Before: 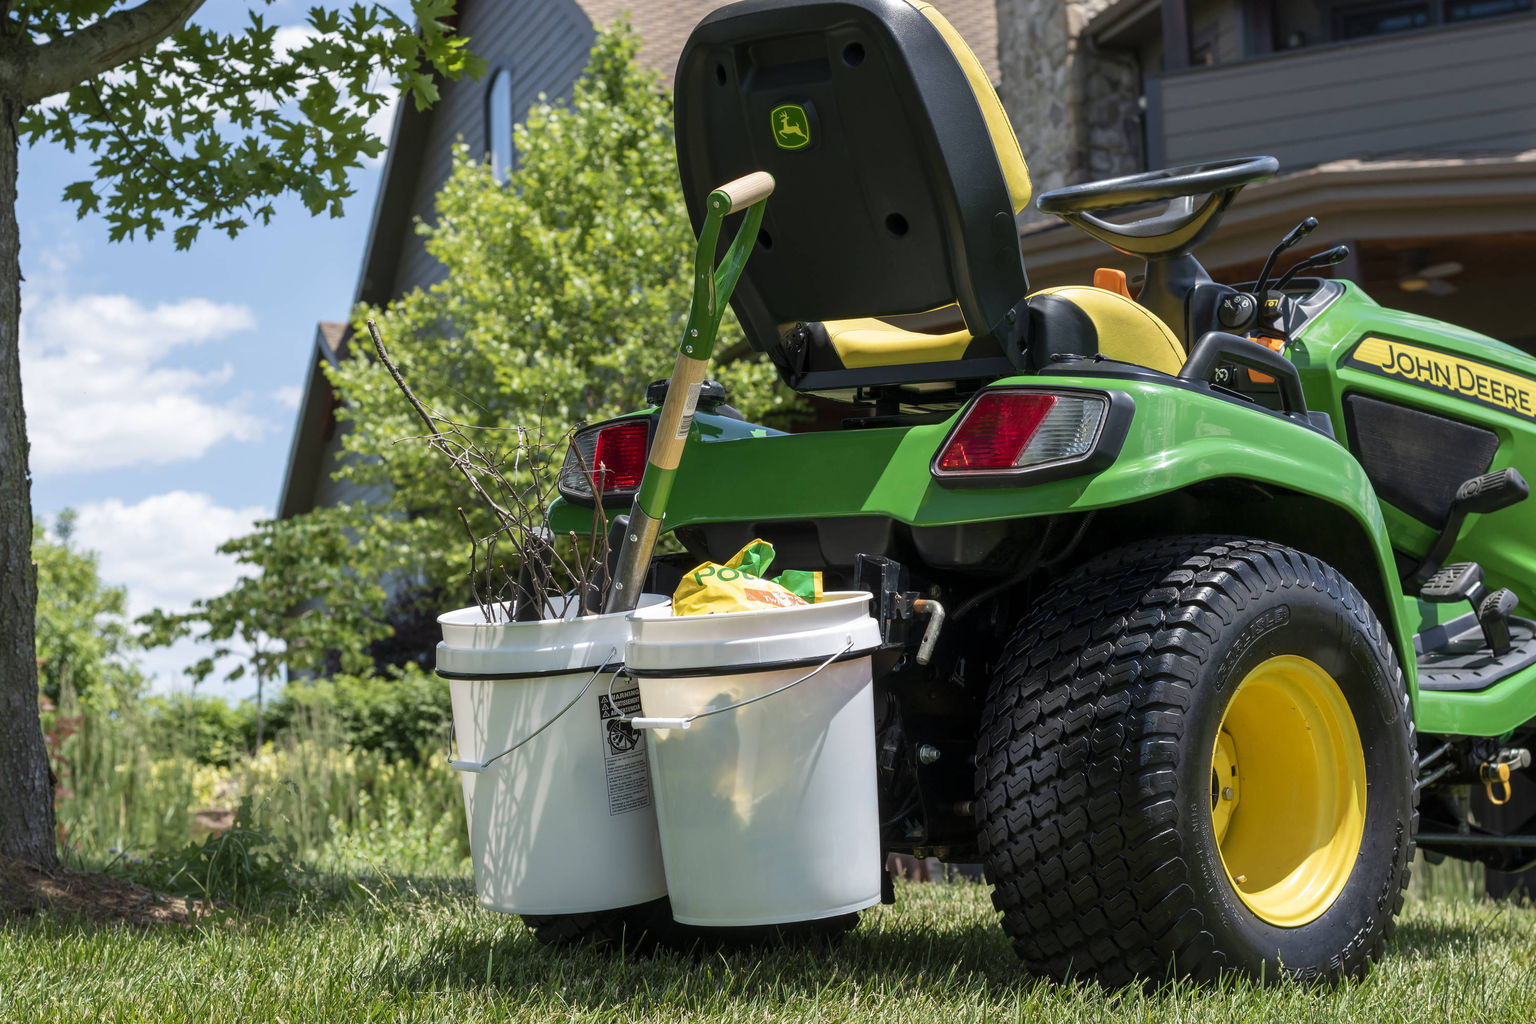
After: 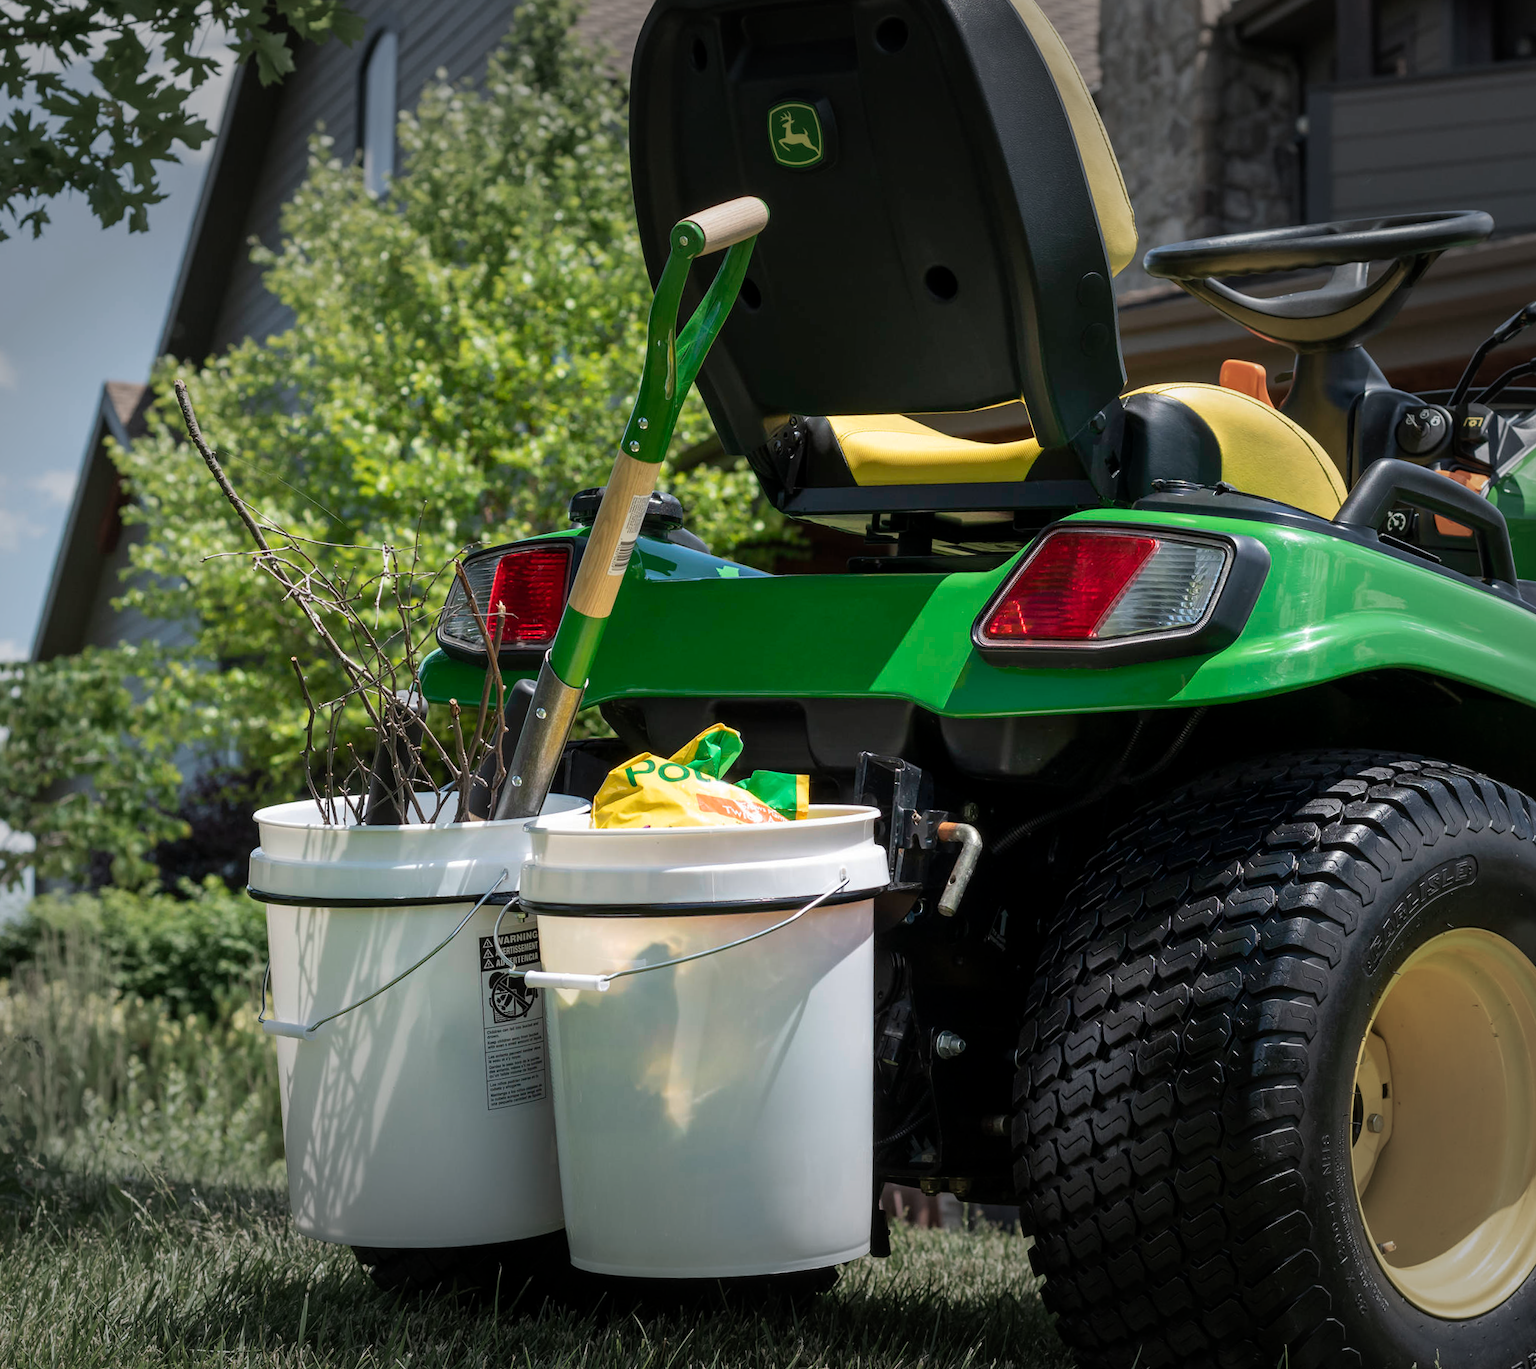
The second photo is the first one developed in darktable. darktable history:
vignetting: fall-off start 70.81%, width/height ratio 1.333
crop and rotate: angle -2.86°, left 14.243%, top 0.021%, right 11.015%, bottom 0.025%
